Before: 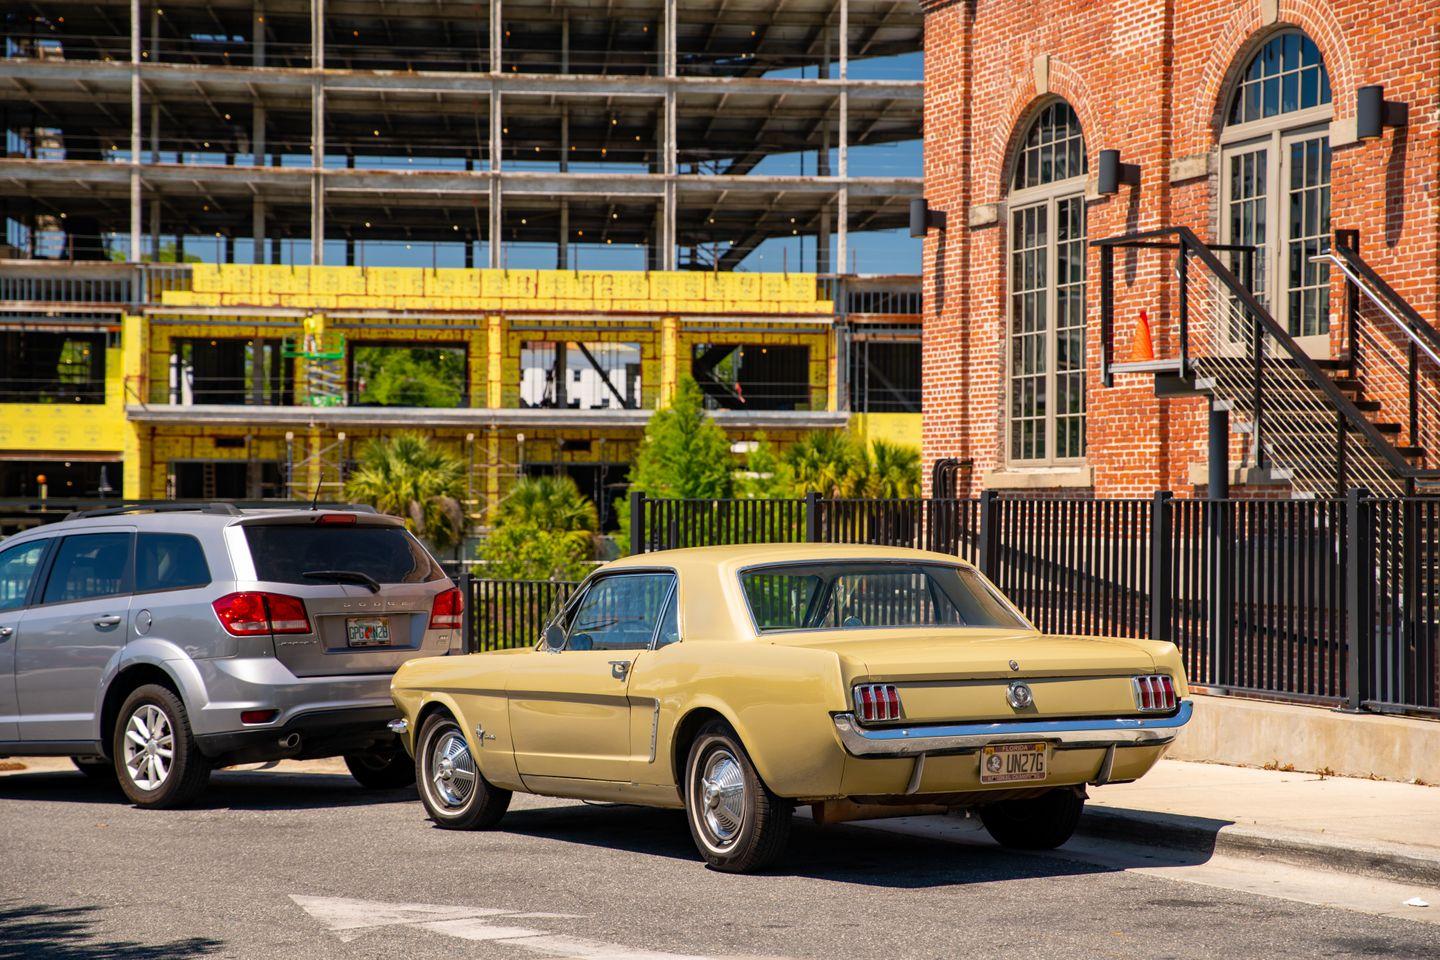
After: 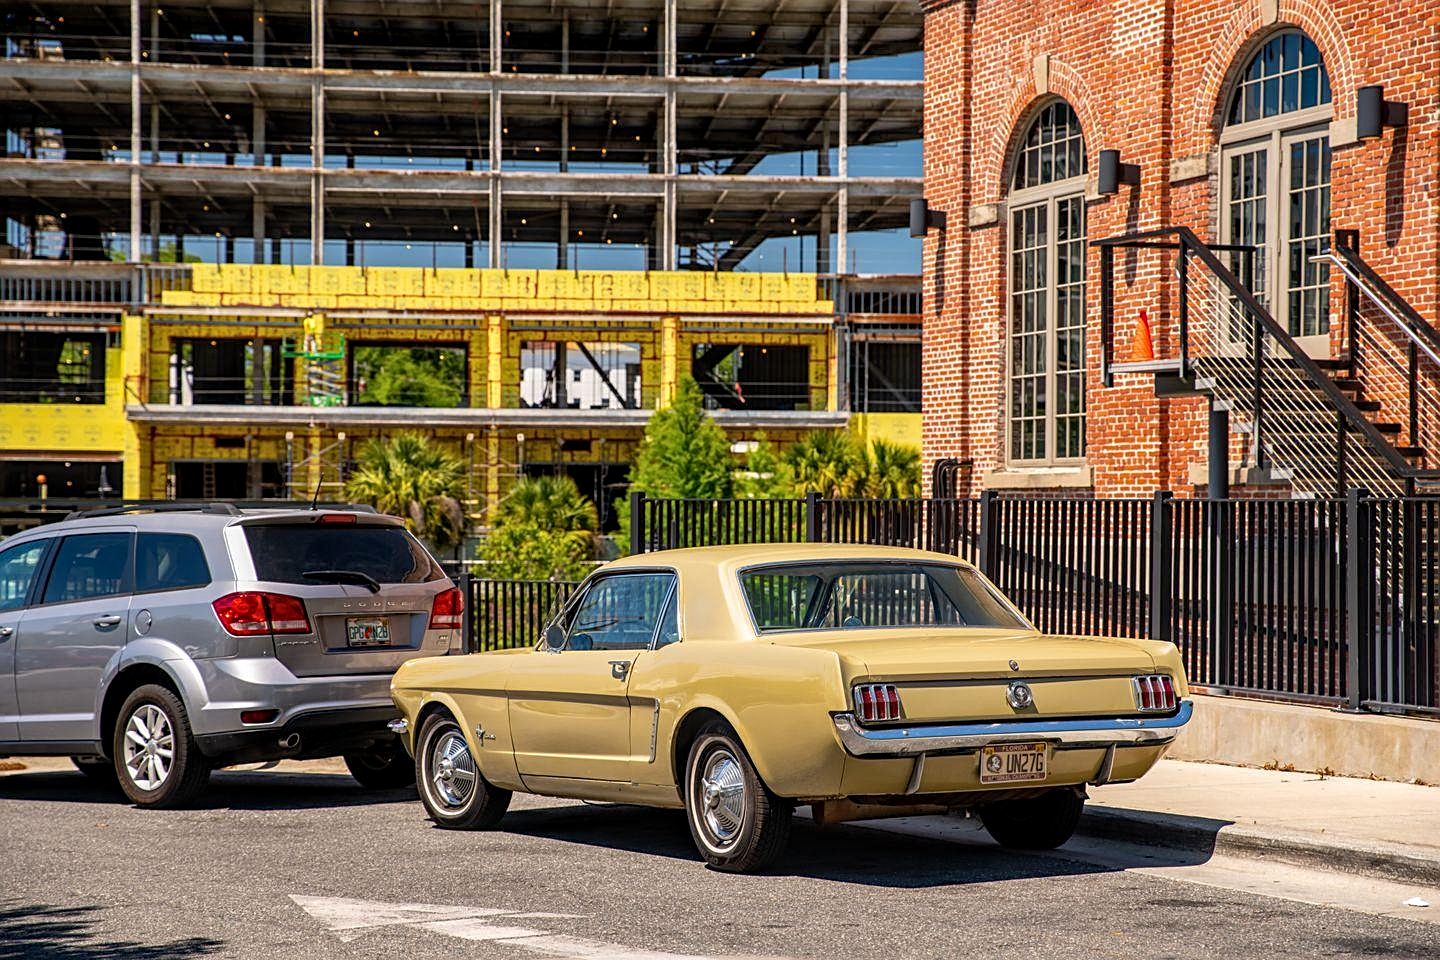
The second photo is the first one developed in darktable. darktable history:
sharpen: on, module defaults
local contrast: detail 130%
white balance: red 1, blue 1
